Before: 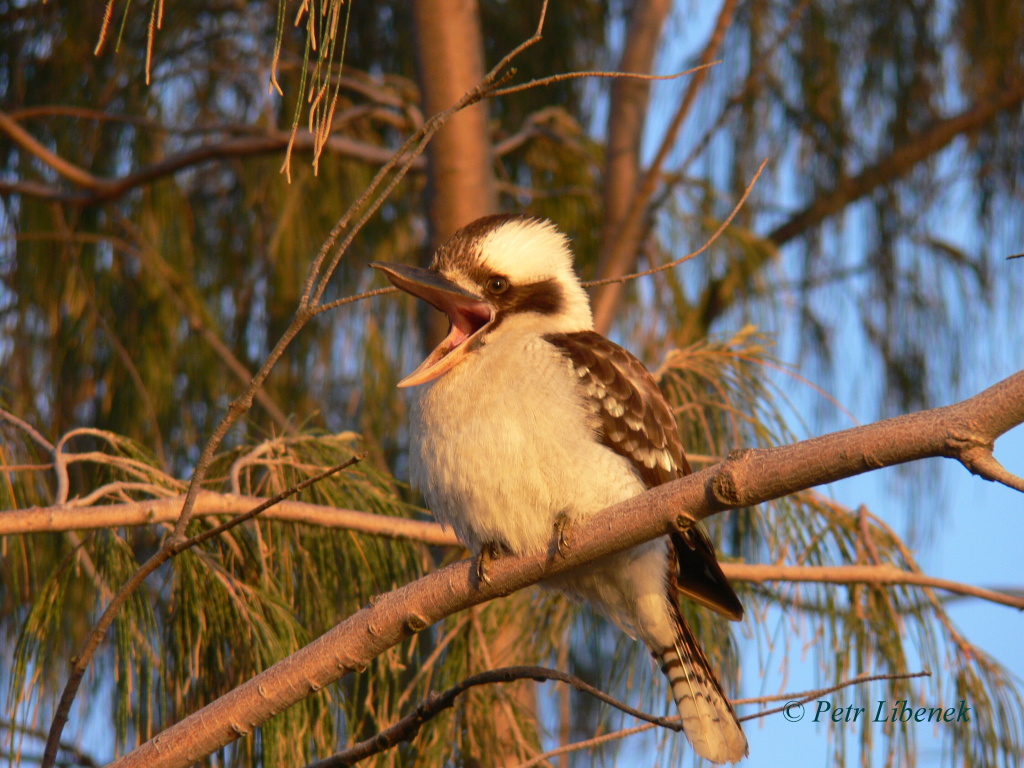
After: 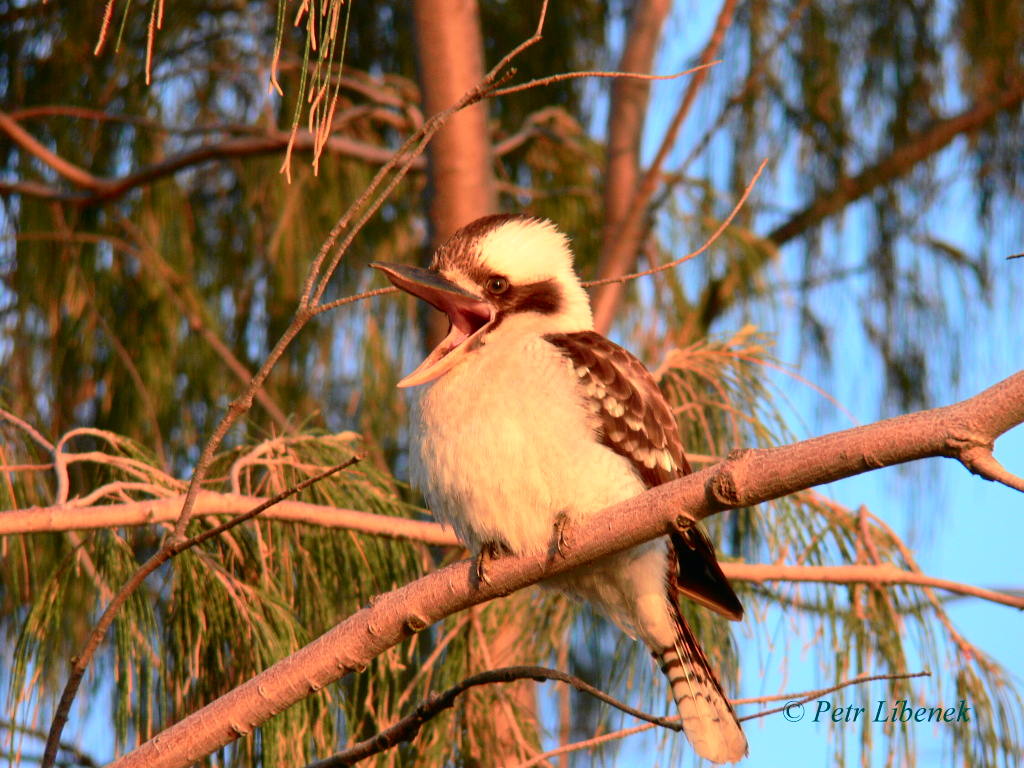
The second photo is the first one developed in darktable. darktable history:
tone curve: curves: ch0 [(0, 0) (0.051, 0.027) (0.096, 0.071) (0.219, 0.248) (0.428, 0.52) (0.596, 0.713) (0.727, 0.823) (0.859, 0.924) (1, 1)]; ch1 [(0, 0) (0.1, 0.038) (0.318, 0.221) (0.413, 0.325) (0.443, 0.412) (0.483, 0.474) (0.503, 0.501) (0.516, 0.515) (0.548, 0.575) (0.561, 0.596) (0.594, 0.647) (0.666, 0.701) (1, 1)]; ch2 [(0, 0) (0.453, 0.435) (0.479, 0.476) (0.504, 0.5) (0.52, 0.526) (0.557, 0.585) (0.583, 0.608) (0.824, 0.815) (1, 1)], color space Lab, independent channels, preserve colors none
